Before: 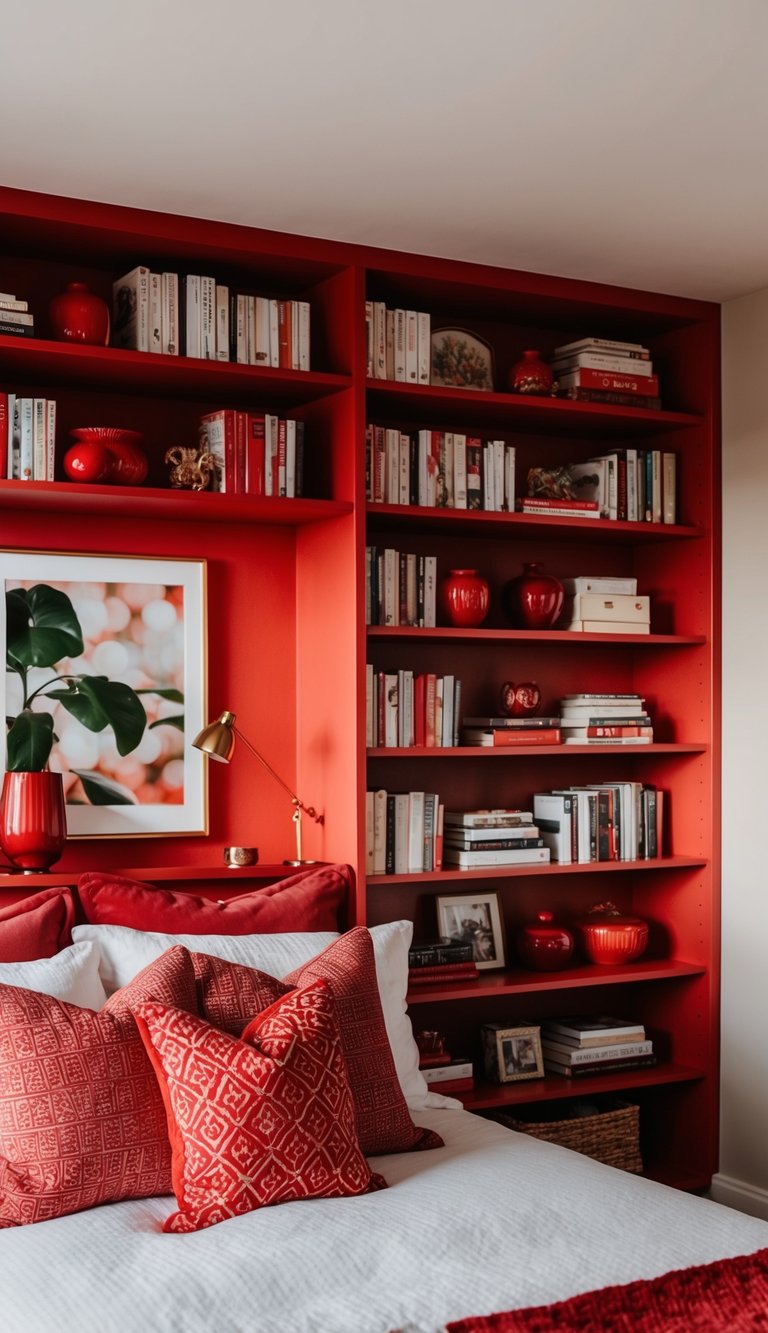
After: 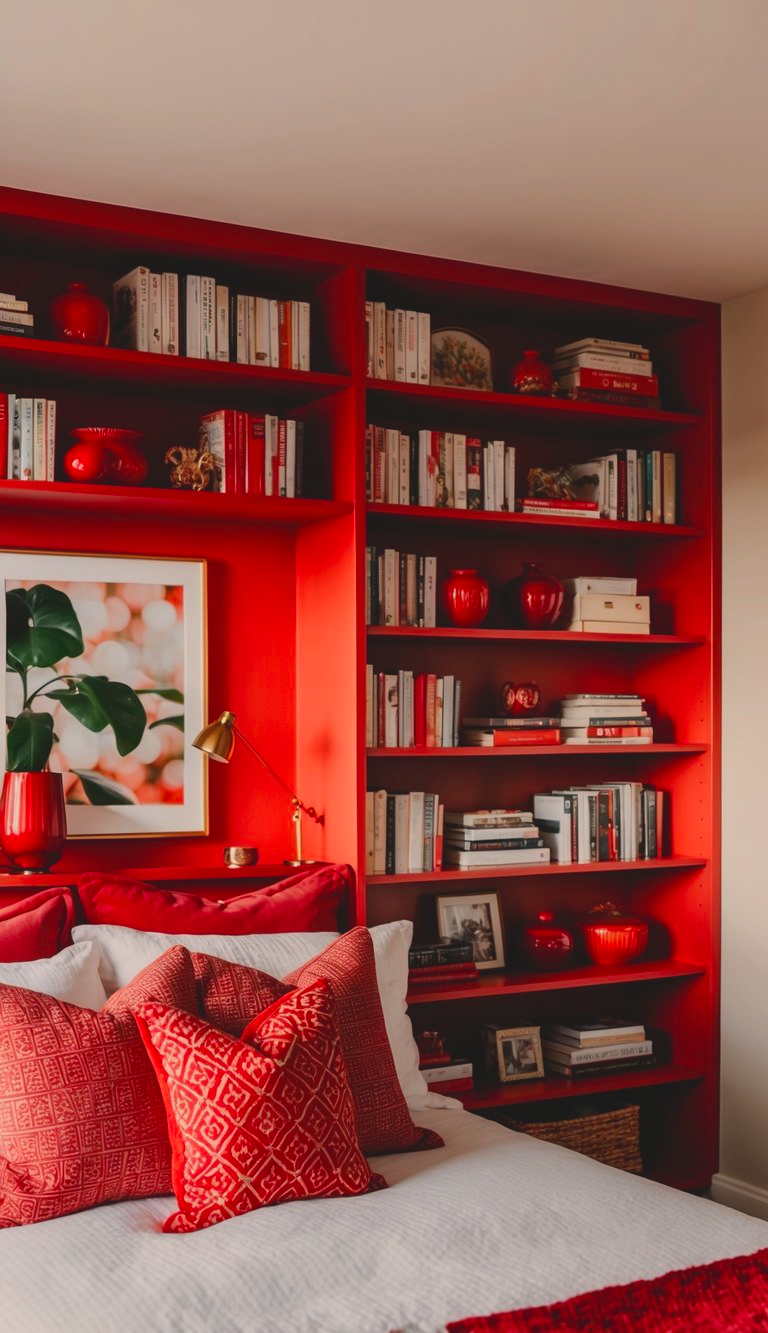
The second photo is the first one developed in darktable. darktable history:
contrast brightness saturation: contrast -0.174, saturation 0.188
color balance rgb: shadows lift › luminance -10.246%, shadows lift › chroma 0.67%, shadows lift › hue 113.31°, highlights gain › chroma 3.055%, highlights gain › hue 60.05°, perceptual saturation grading › global saturation 5.112%
